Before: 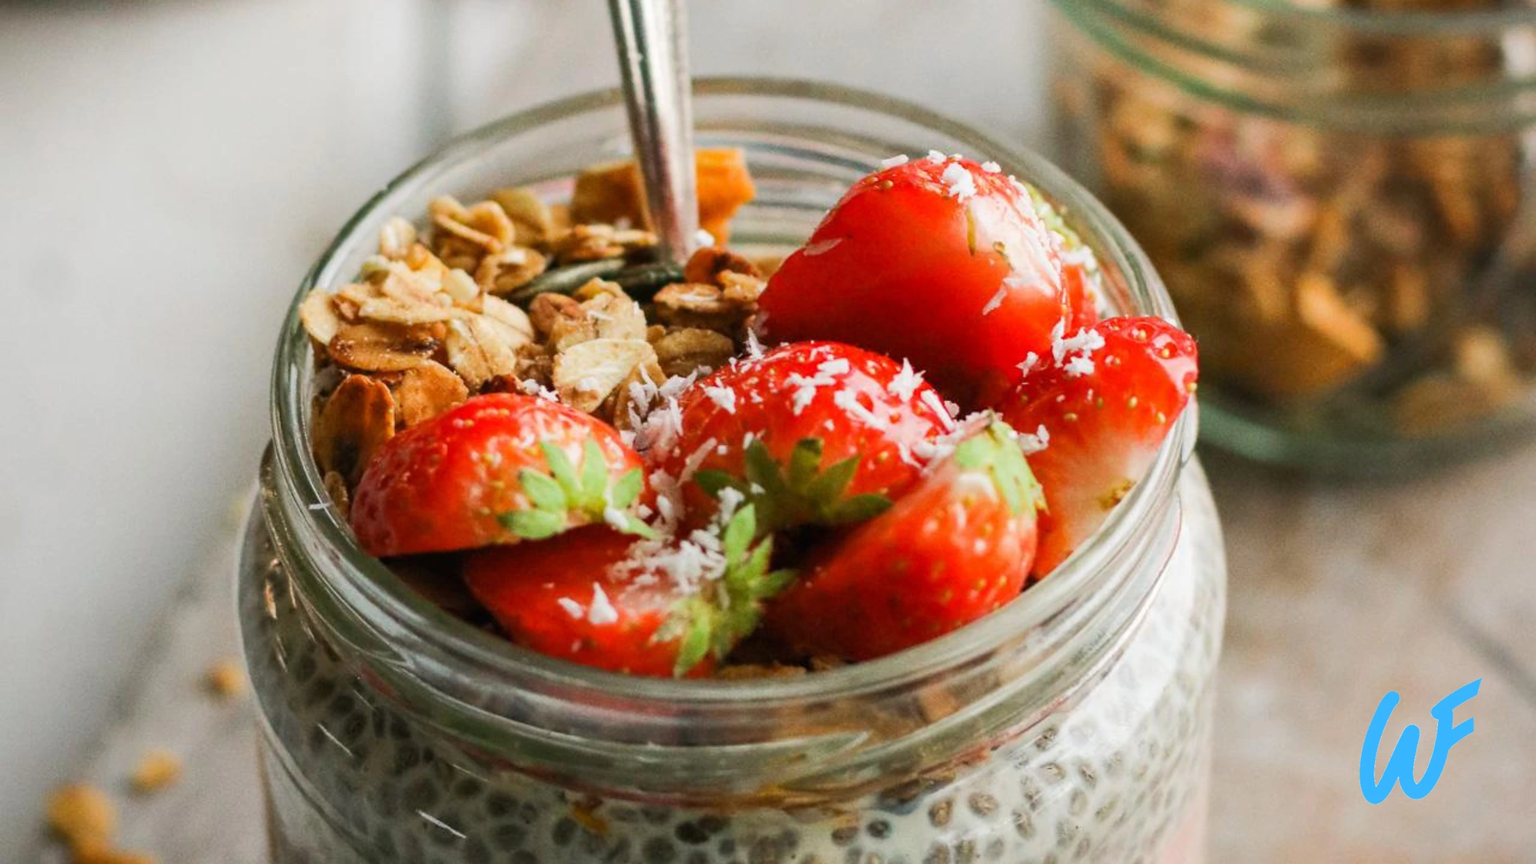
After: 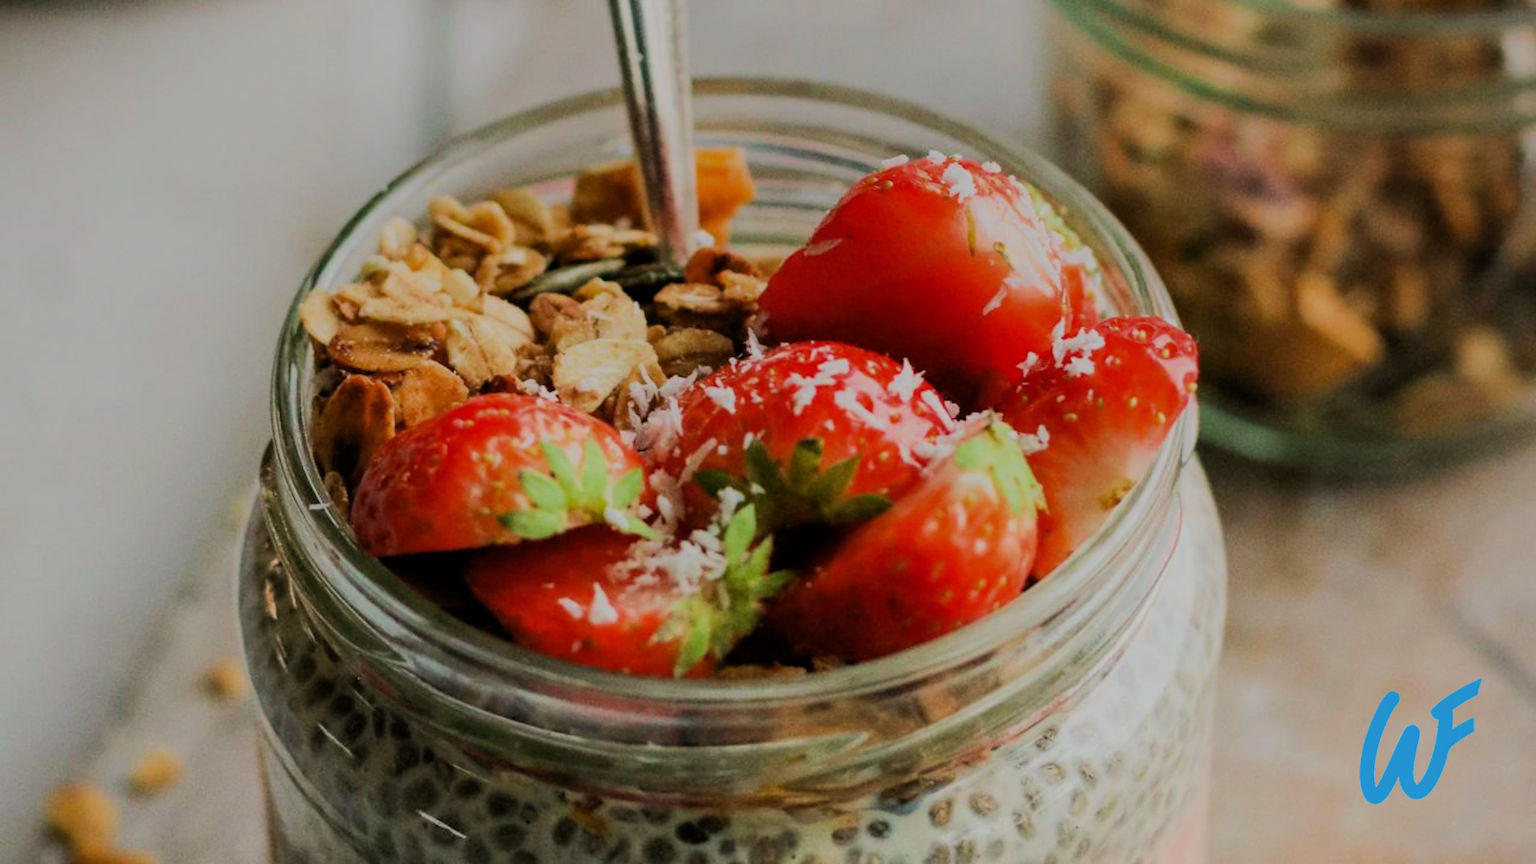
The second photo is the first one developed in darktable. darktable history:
velvia: on, module defaults
graduated density: rotation 5.63°, offset 76.9
filmic rgb: black relative exposure -7.15 EV, white relative exposure 5.36 EV, hardness 3.02, color science v6 (2022)
